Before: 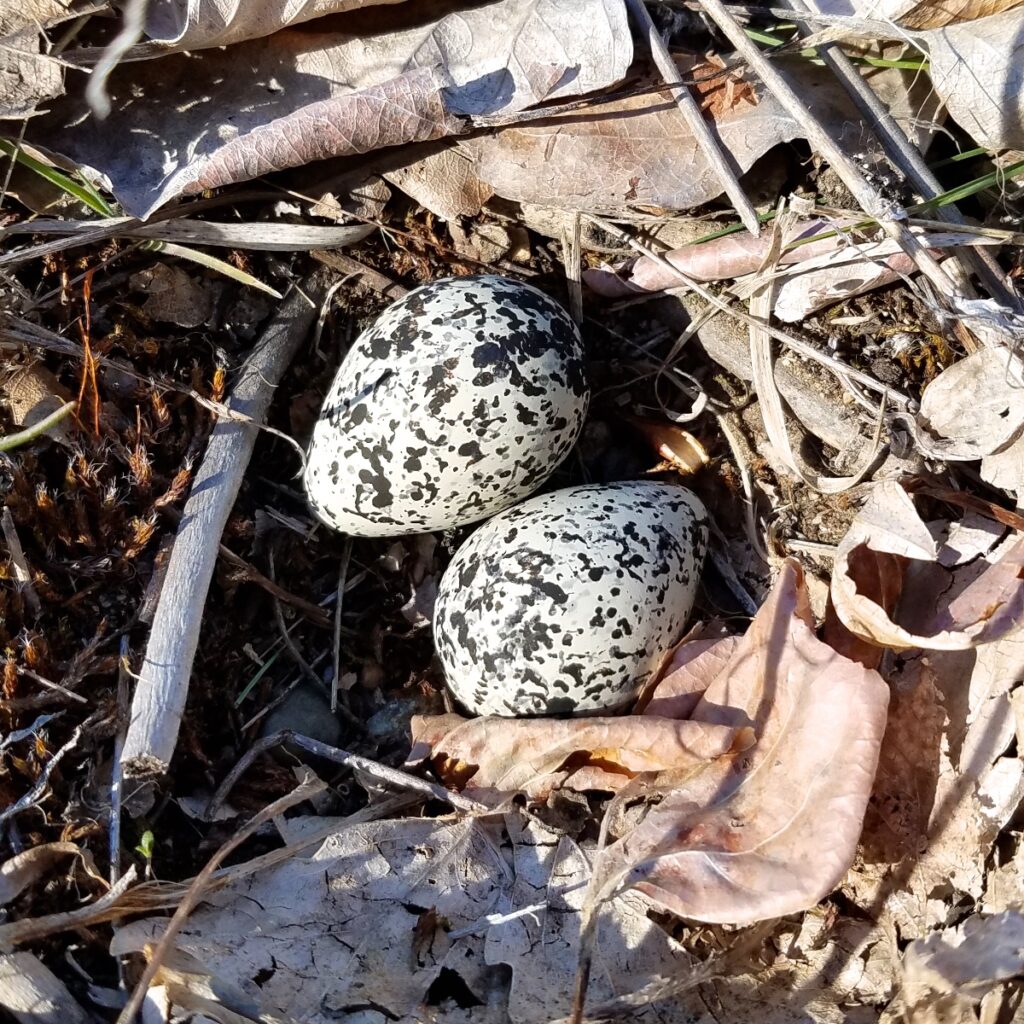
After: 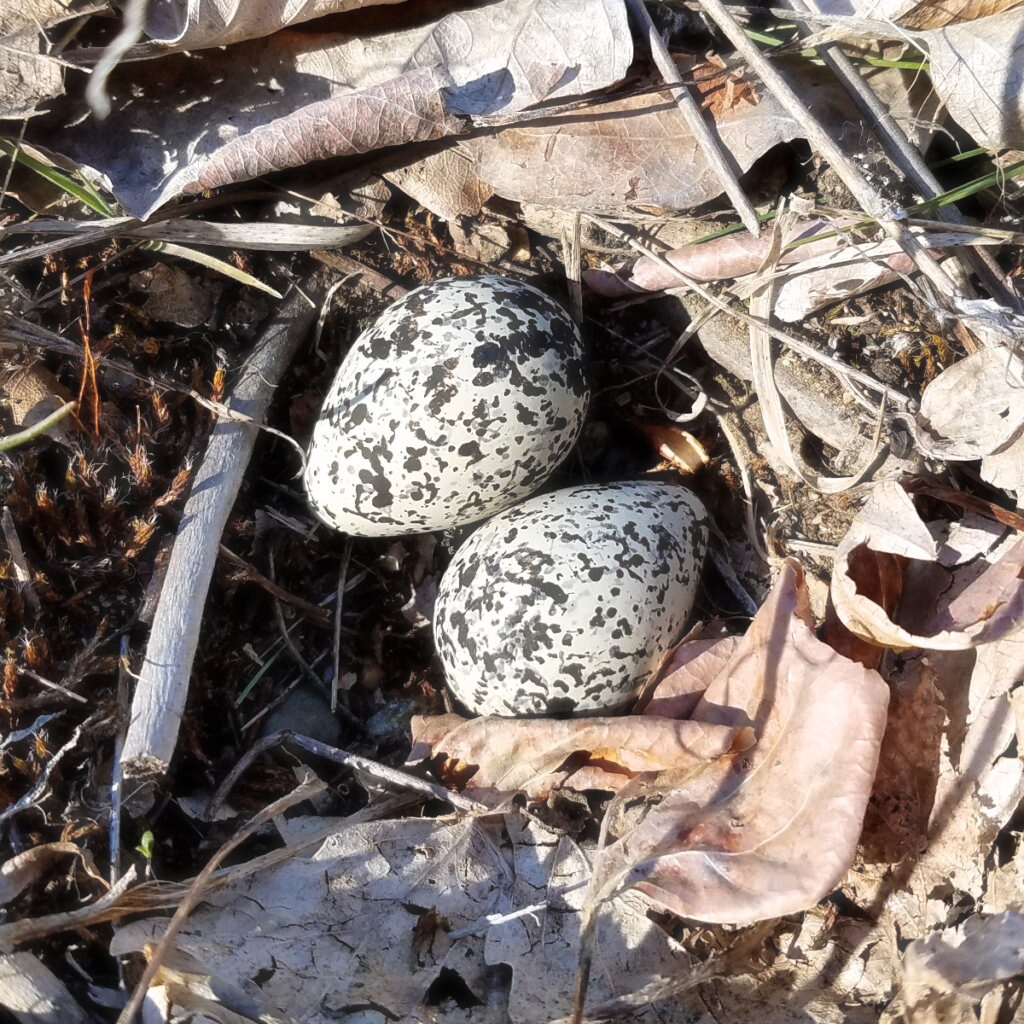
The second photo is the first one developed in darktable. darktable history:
haze removal: strength -0.11, compatibility mode true, adaptive false
